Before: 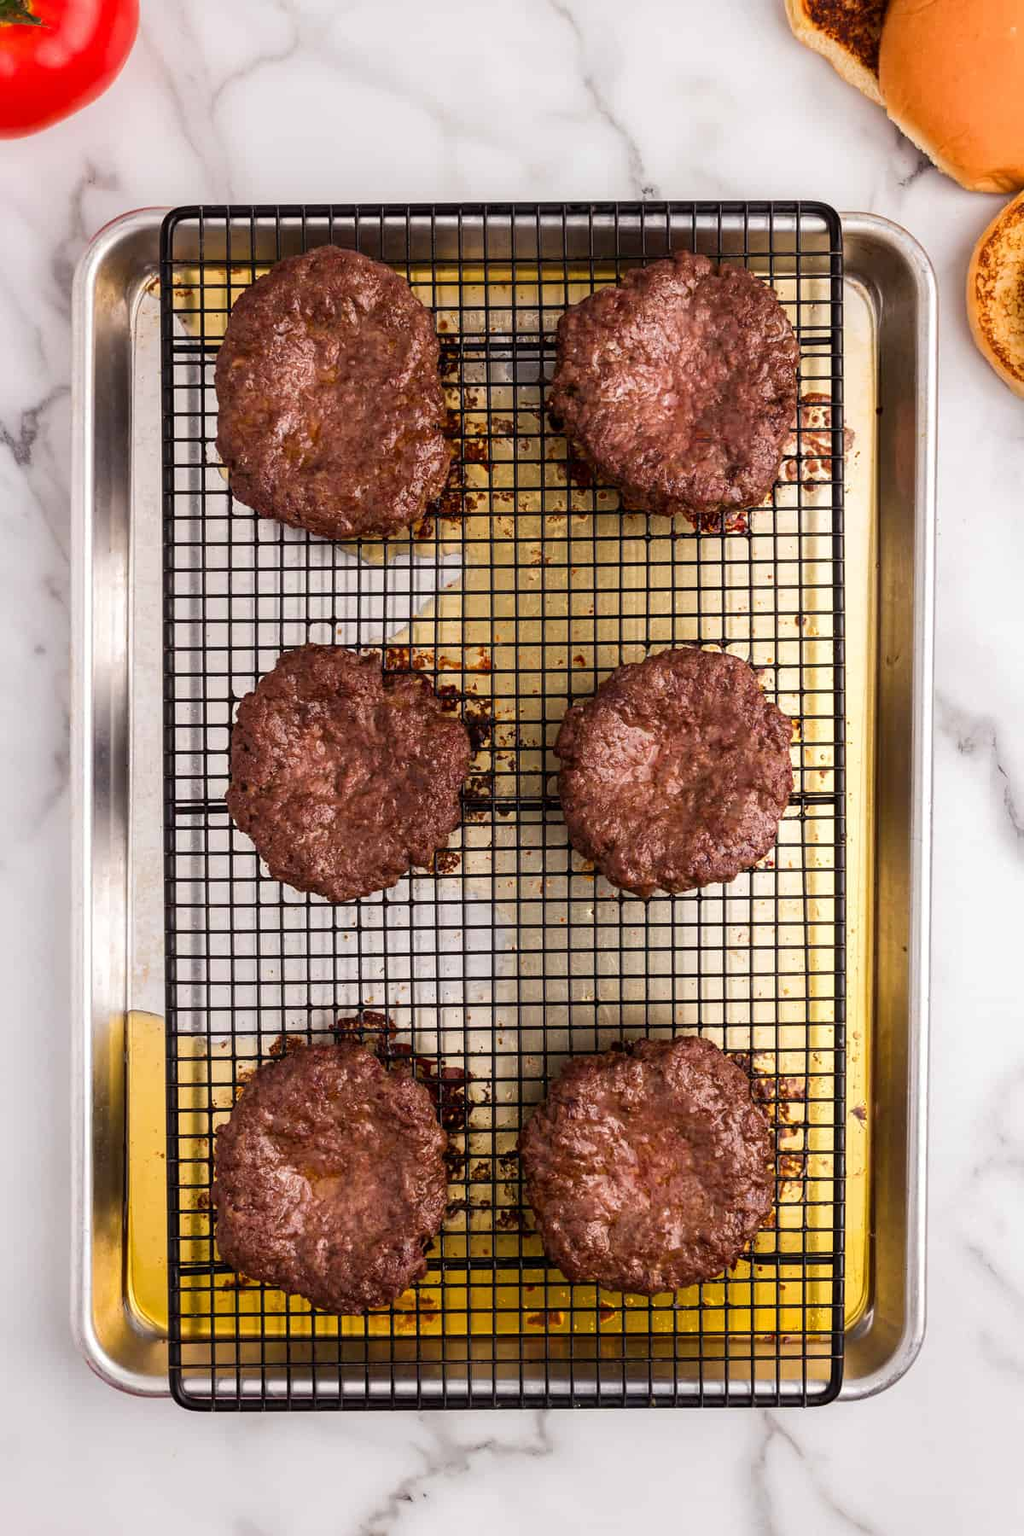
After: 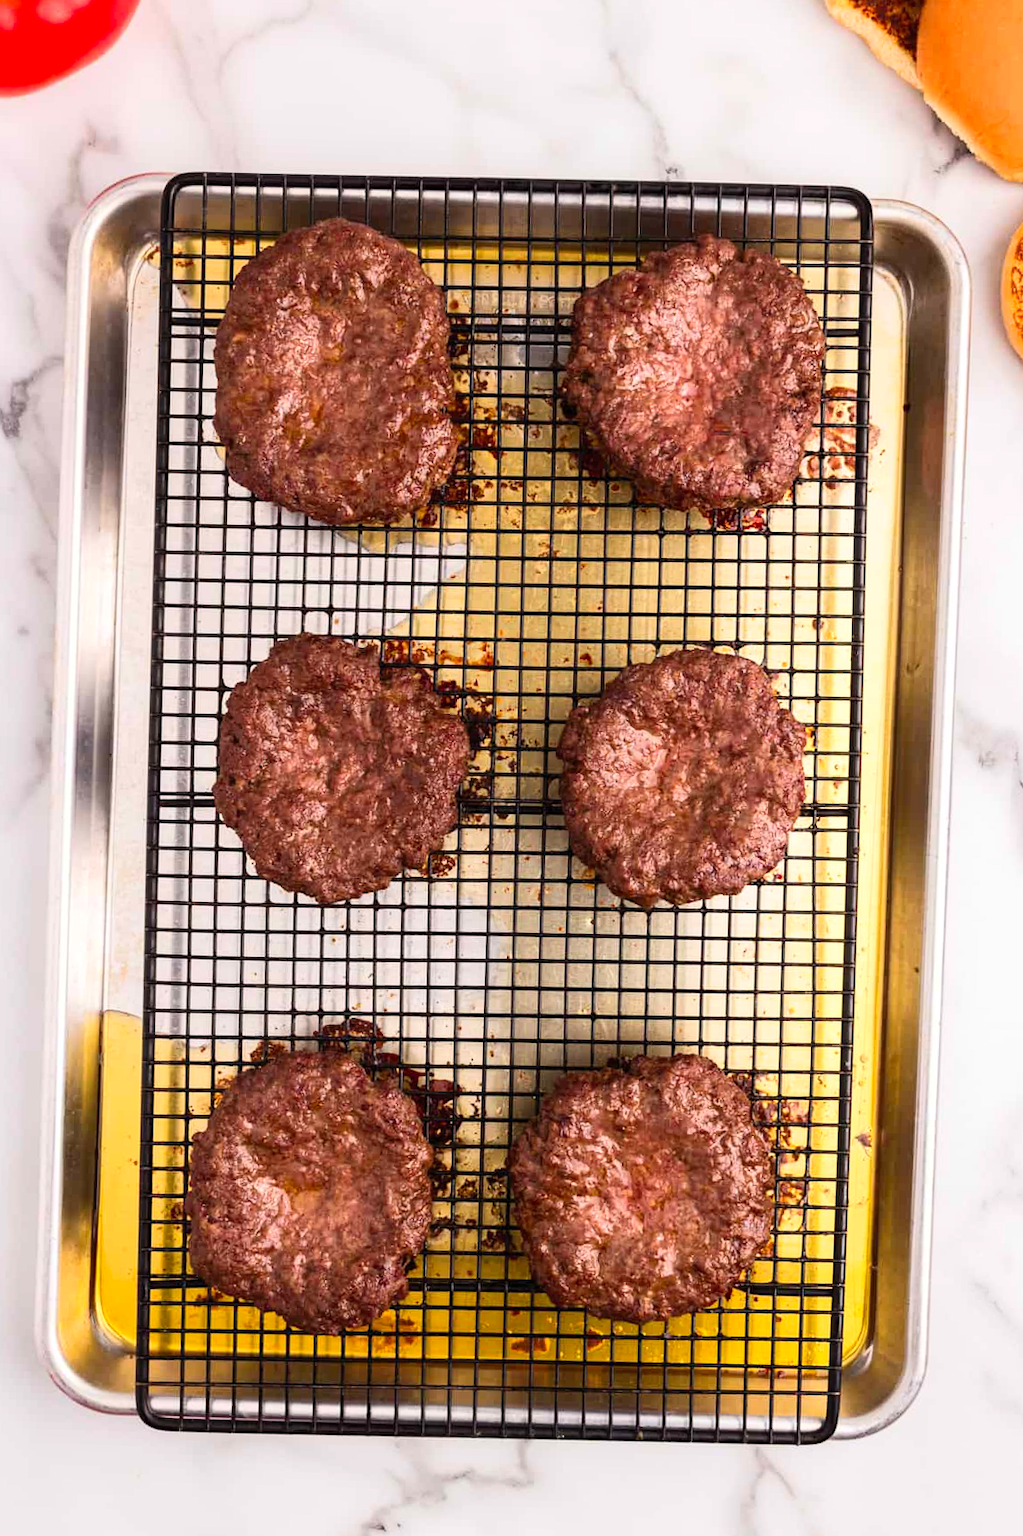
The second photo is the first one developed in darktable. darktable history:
crop and rotate: angle -1.69°
contrast brightness saturation: contrast 0.2, brightness 0.16, saturation 0.22
